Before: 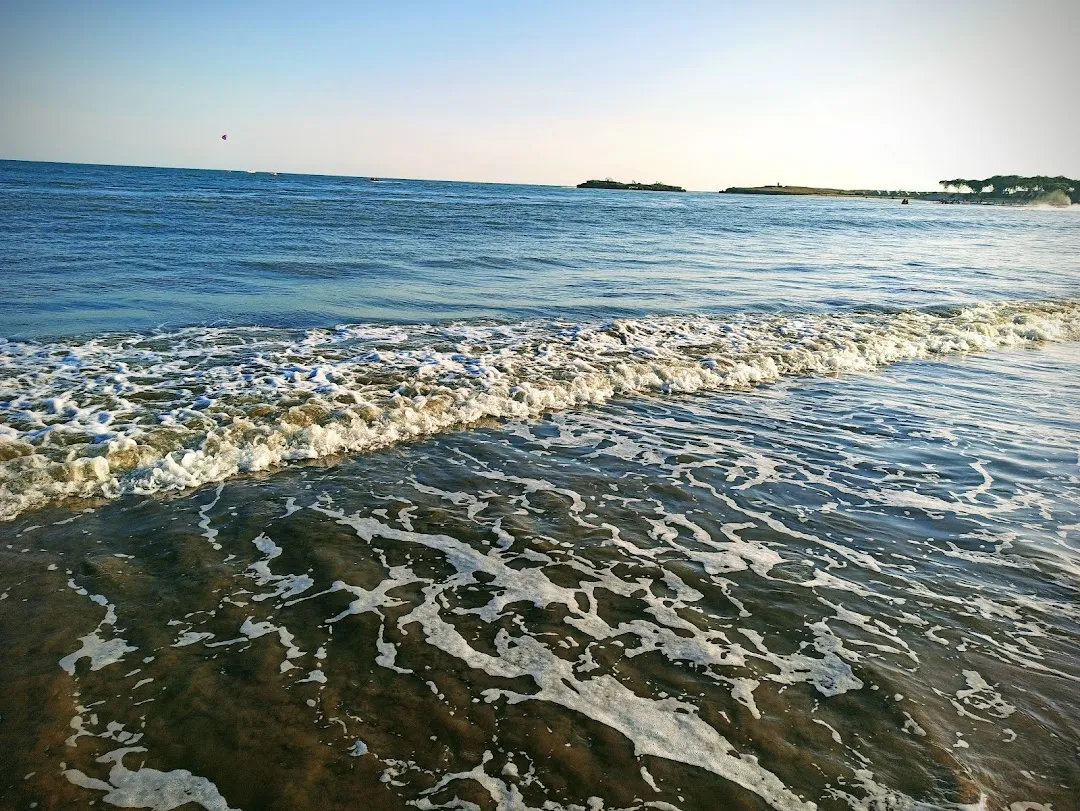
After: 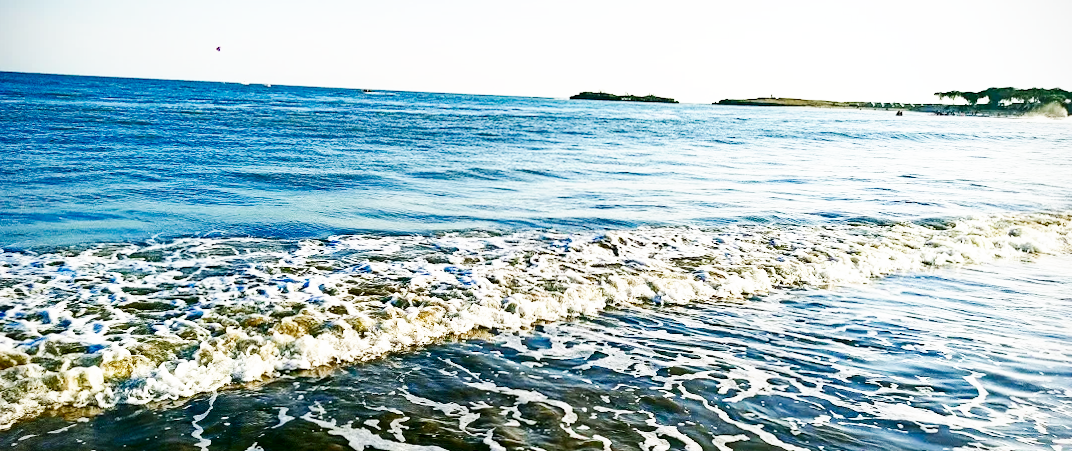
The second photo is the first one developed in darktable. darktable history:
base curve: curves: ch0 [(0, 0) (0.007, 0.004) (0.027, 0.03) (0.046, 0.07) (0.207, 0.54) (0.442, 0.872) (0.673, 0.972) (1, 1)], preserve colors none
white balance: red 0.986, blue 1.01
color contrast: green-magenta contrast 0.96
rotate and perspective: rotation 0.192°, lens shift (horizontal) -0.015, crop left 0.005, crop right 0.996, crop top 0.006, crop bottom 0.99
contrast brightness saturation: brightness -0.2, saturation 0.08
crop and rotate: top 10.605%, bottom 33.274%
tone equalizer: on, module defaults
